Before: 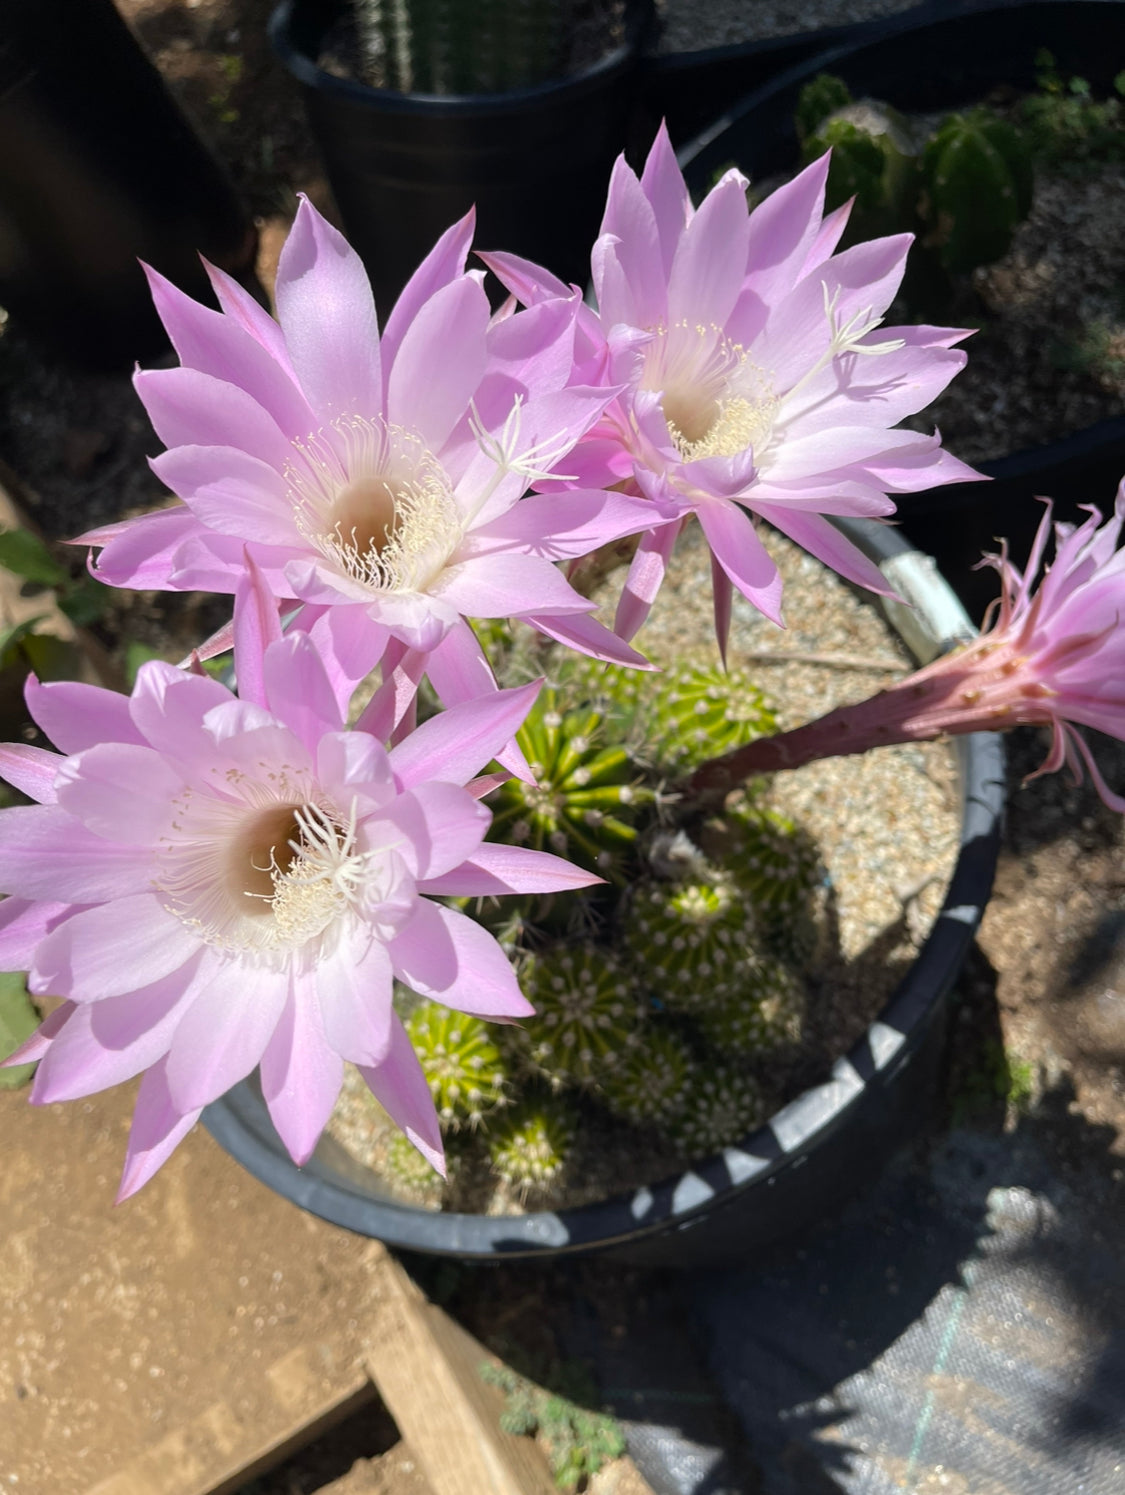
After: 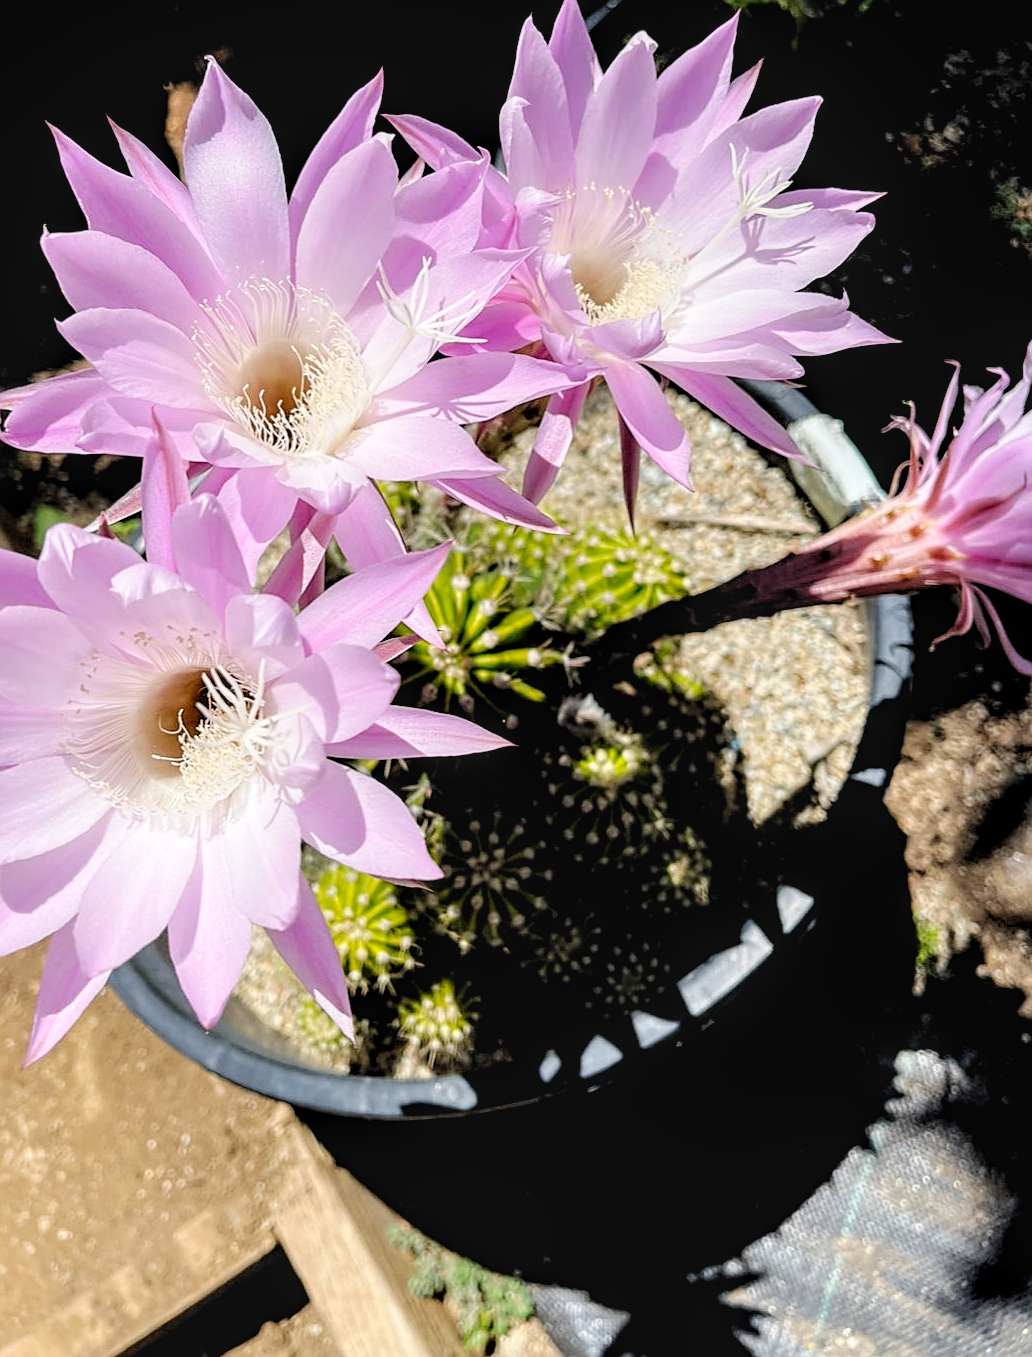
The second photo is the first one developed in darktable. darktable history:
tone curve: curves: ch0 [(0, 0) (0.003, 0.004) (0.011, 0.006) (0.025, 0.011) (0.044, 0.017) (0.069, 0.029) (0.1, 0.047) (0.136, 0.07) (0.177, 0.121) (0.224, 0.182) (0.277, 0.257) (0.335, 0.342) (0.399, 0.432) (0.468, 0.526) (0.543, 0.621) (0.623, 0.711) (0.709, 0.792) (0.801, 0.87) (0.898, 0.951) (1, 1)], preserve colors none
sharpen: on, module defaults
crop and rotate: left 8.262%, top 9.226%
local contrast: on, module defaults
rgb levels: levels [[0.029, 0.461, 0.922], [0, 0.5, 1], [0, 0.5, 1]]
